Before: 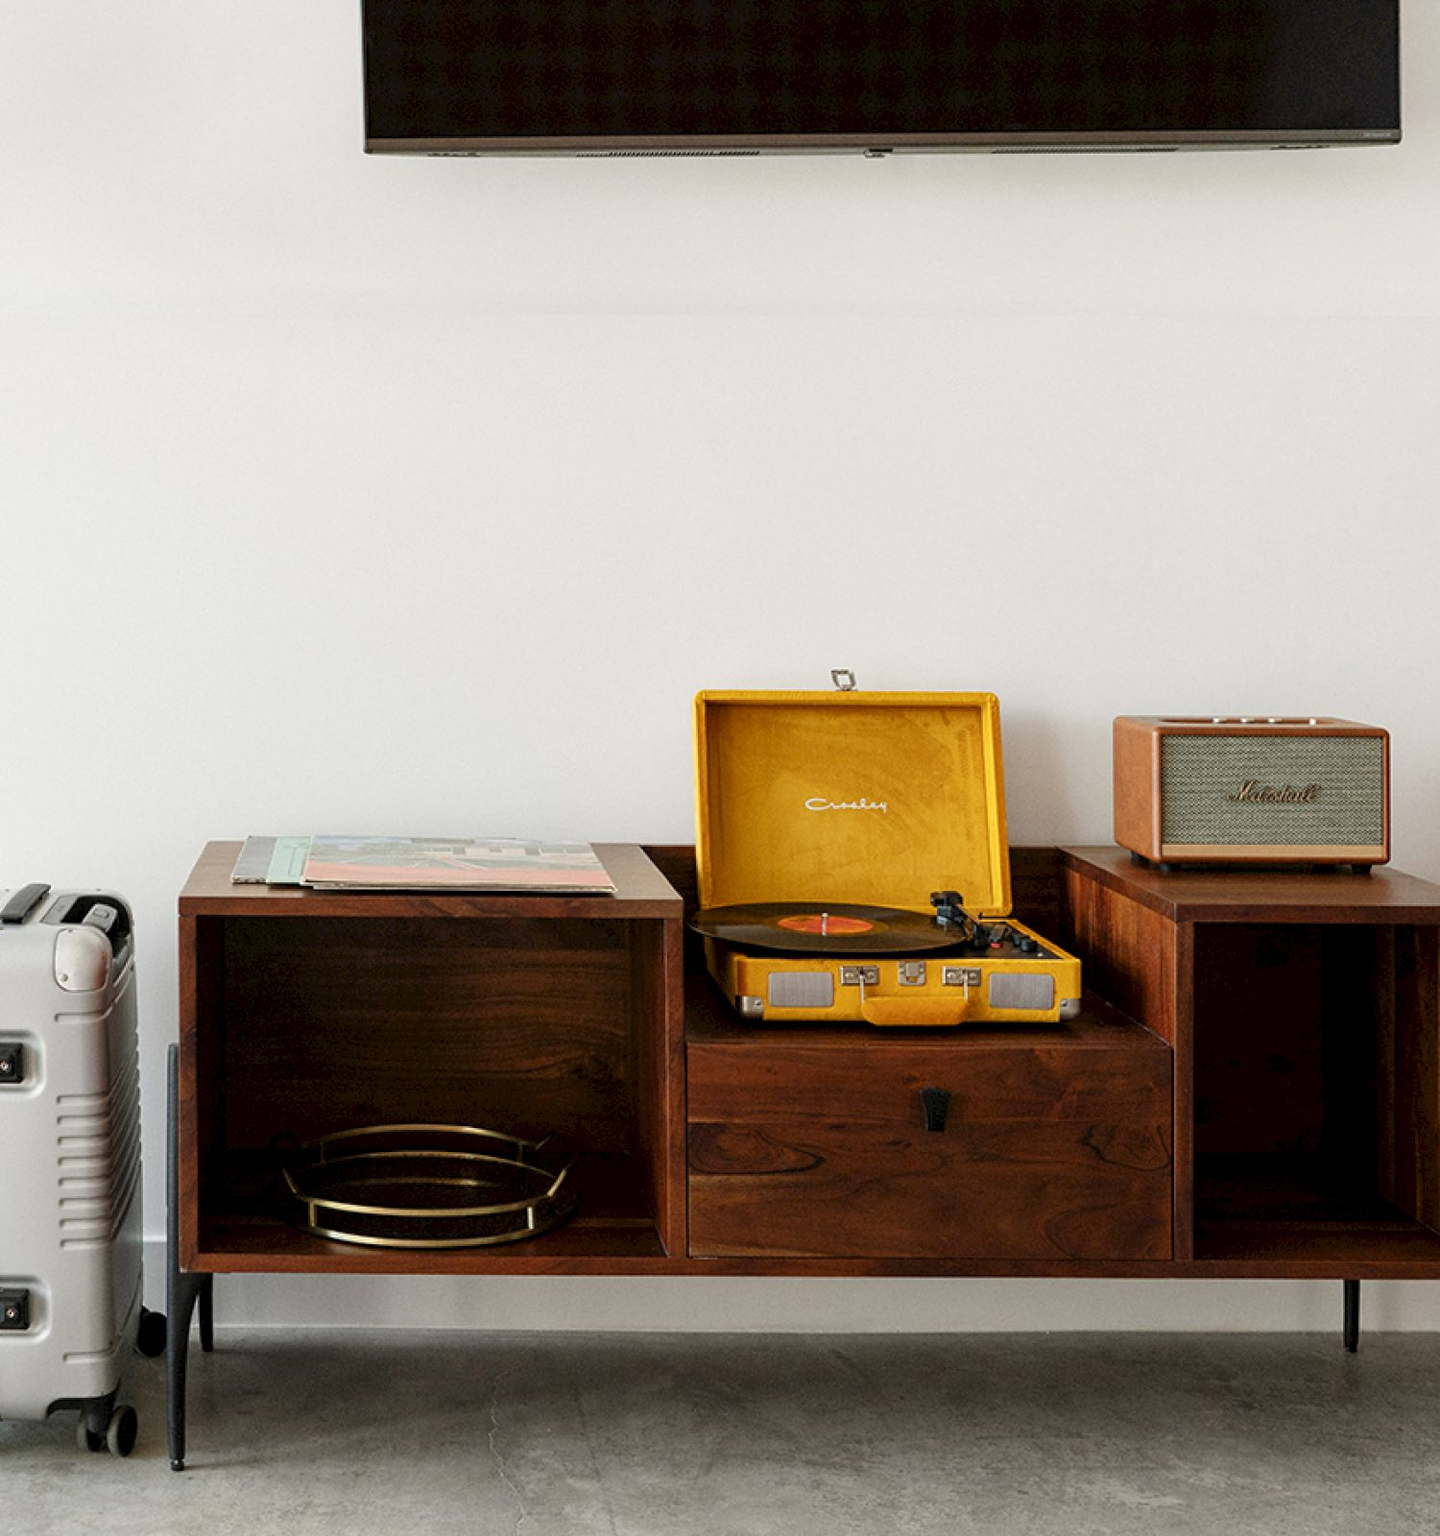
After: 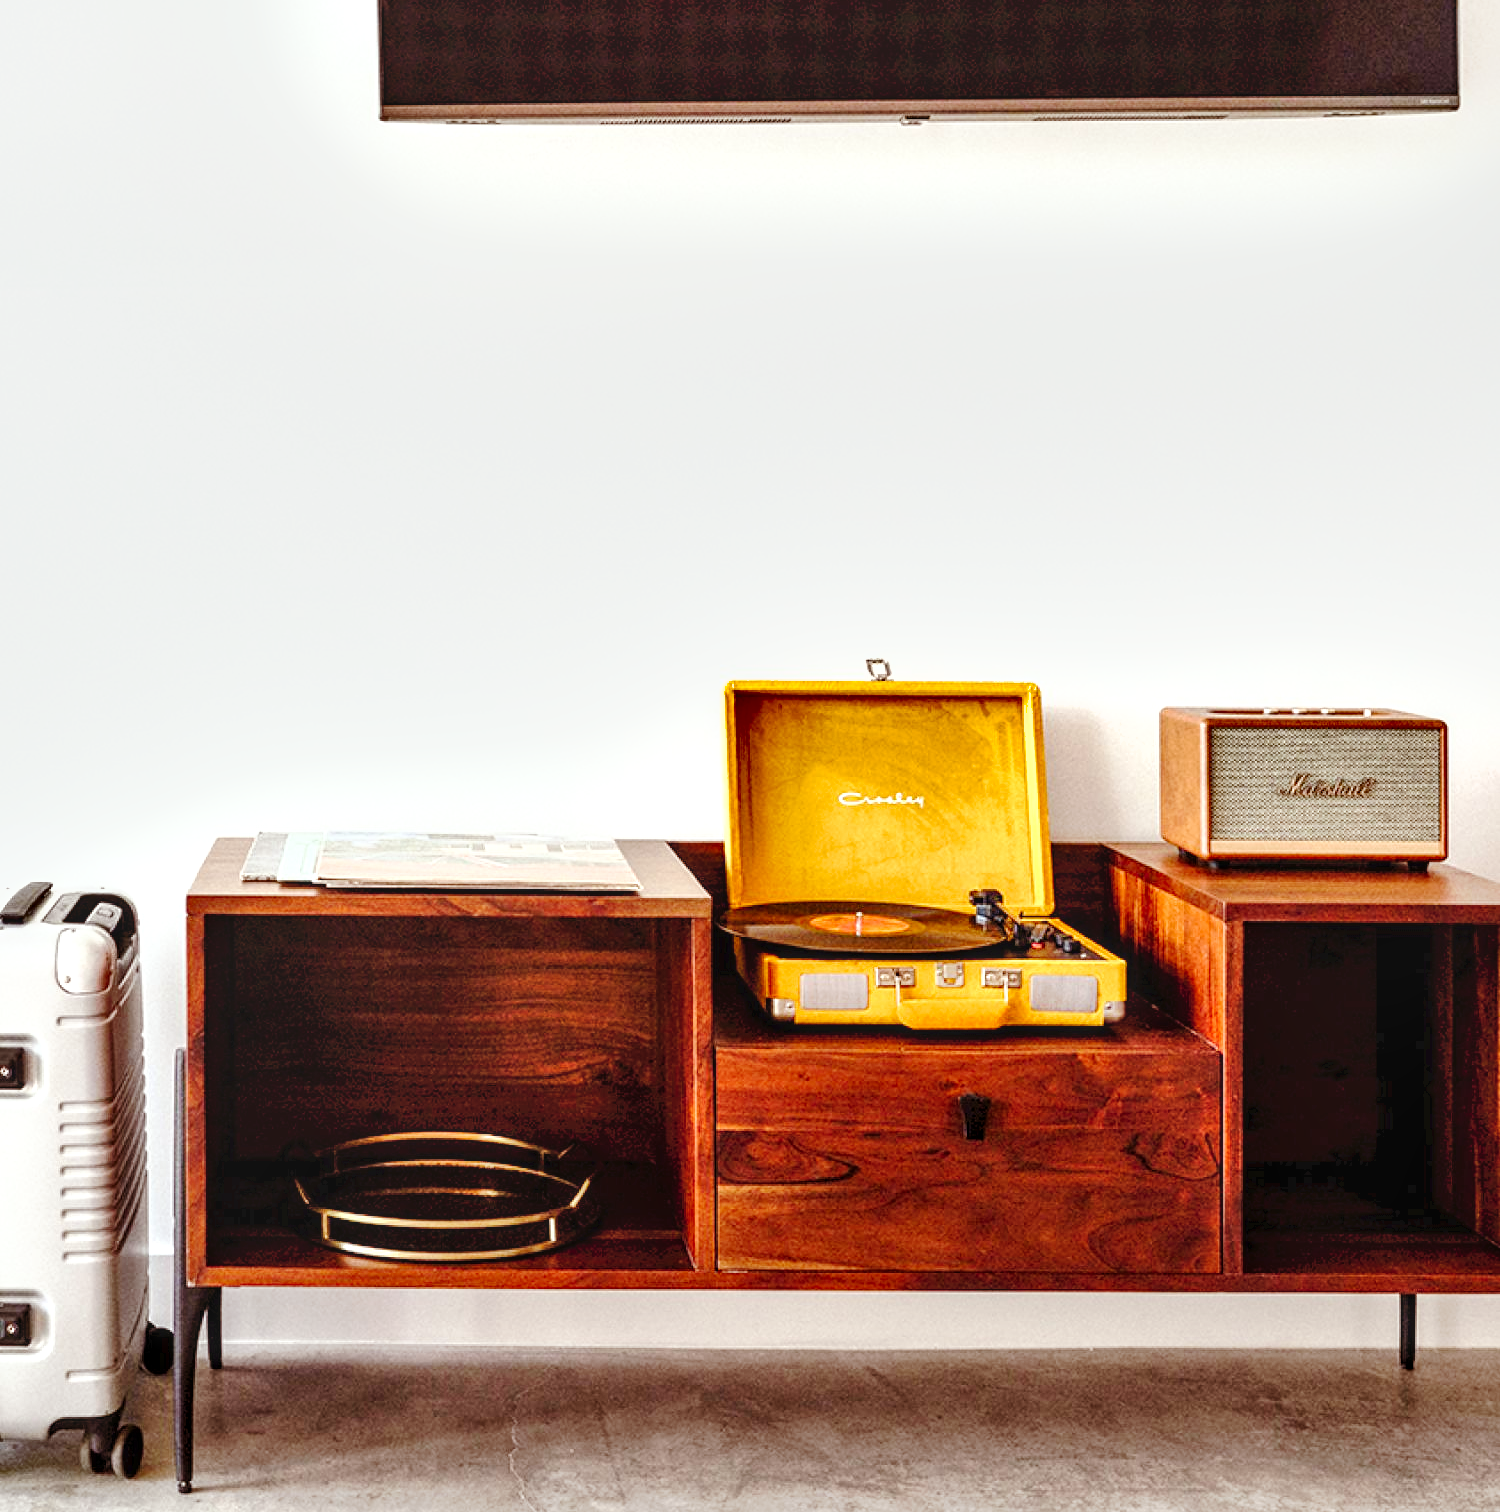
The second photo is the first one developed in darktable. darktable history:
exposure: exposure 0.95 EV, compensate highlight preservation false
local contrast: on, module defaults
shadows and highlights: soften with gaussian
rgb levels: mode RGB, independent channels, levels [[0, 0.474, 1], [0, 0.5, 1], [0, 0.5, 1]]
tone curve: curves: ch0 [(0, 0) (0.003, 0.013) (0.011, 0.016) (0.025, 0.021) (0.044, 0.029) (0.069, 0.039) (0.1, 0.056) (0.136, 0.085) (0.177, 0.14) (0.224, 0.201) (0.277, 0.28) (0.335, 0.372) (0.399, 0.475) (0.468, 0.567) (0.543, 0.643) (0.623, 0.722) (0.709, 0.801) (0.801, 0.859) (0.898, 0.927) (1, 1)], preserve colors none
crop and rotate: top 2.479%, bottom 3.018%
